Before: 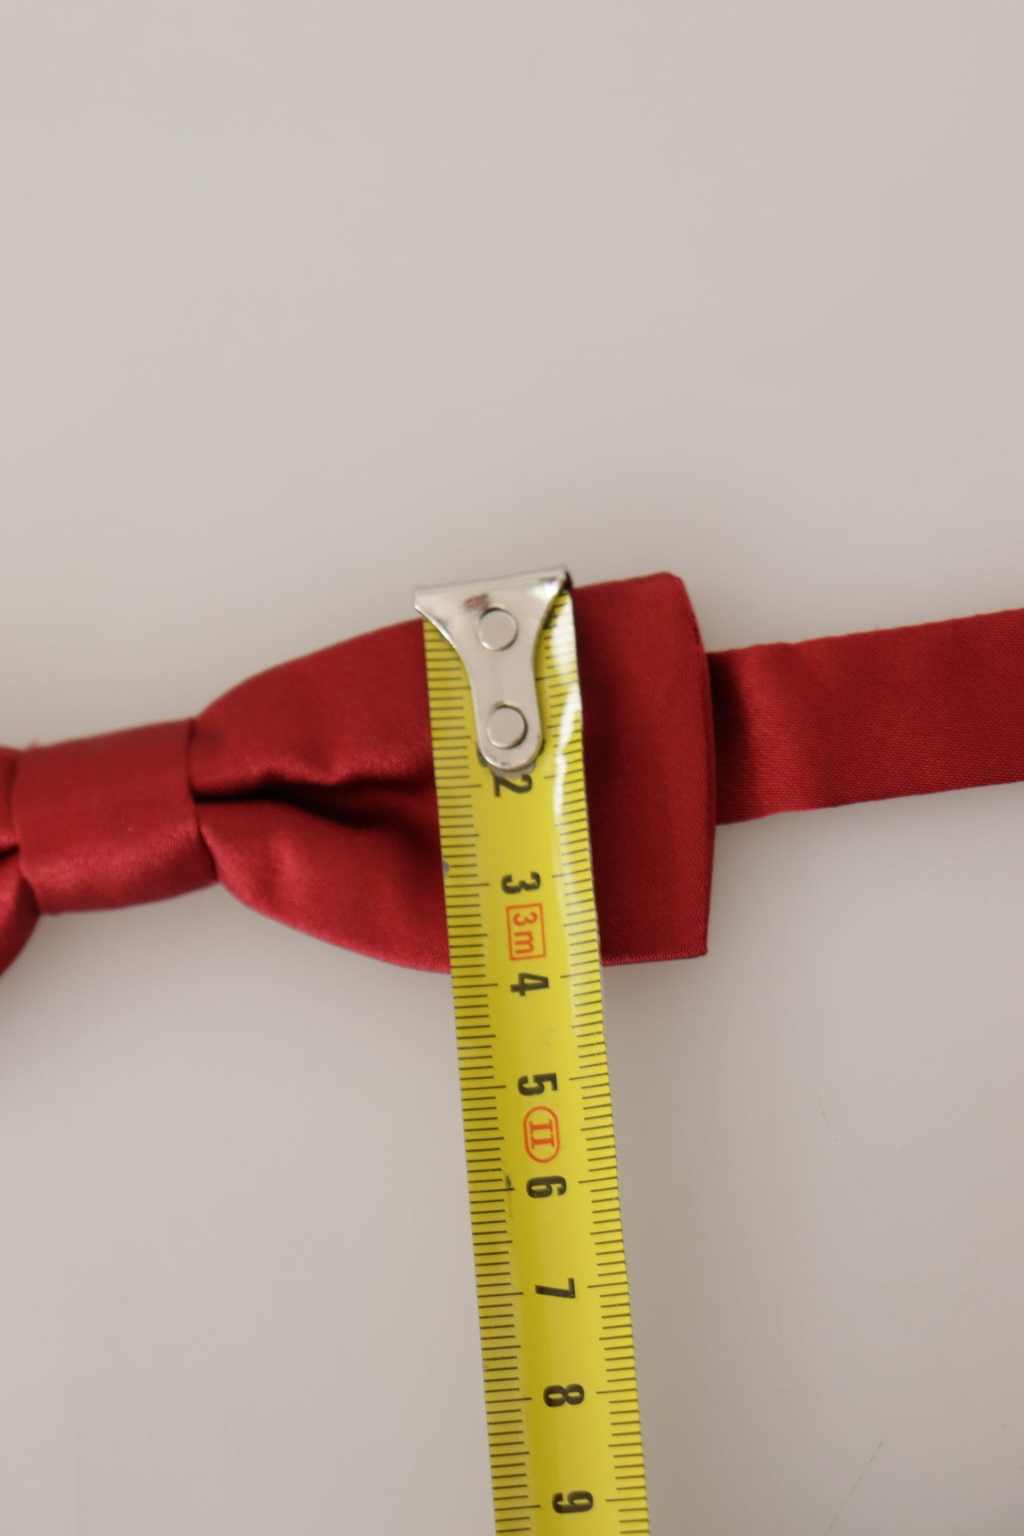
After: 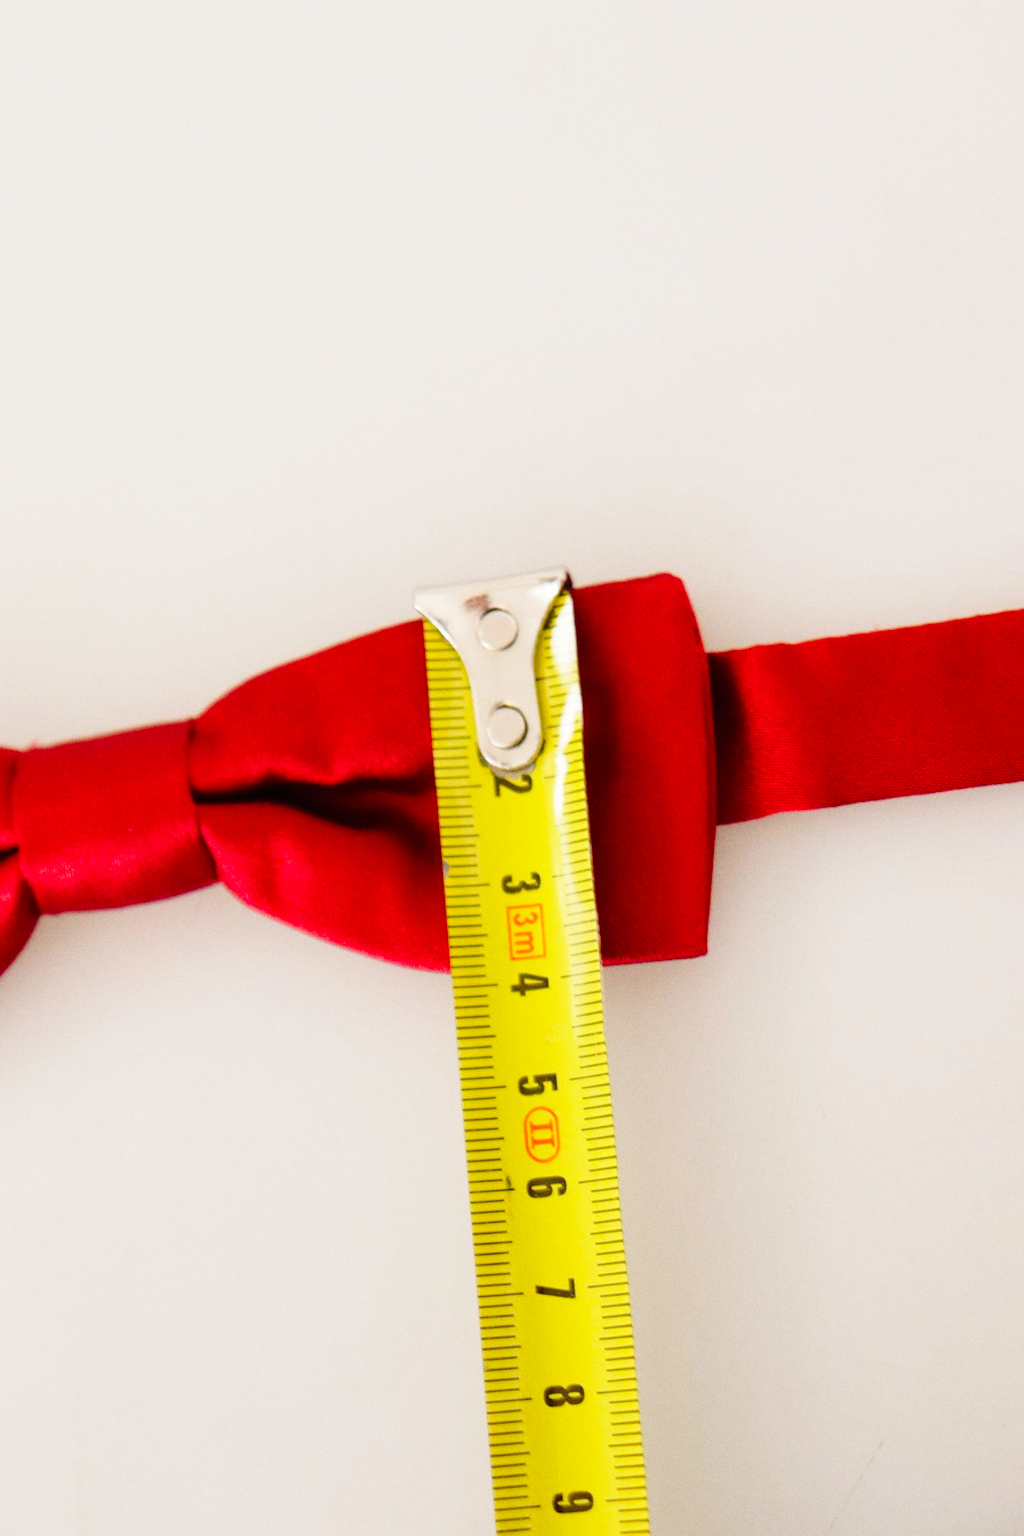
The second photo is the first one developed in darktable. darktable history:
color correction: saturation 1.32
base curve: curves: ch0 [(0, 0) (0.028, 0.03) (0.121, 0.232) (0.46, 0.748) (0.859, 0.968) (1, 1)], preserve colors none
grain: coarseness 0.09 ISO
